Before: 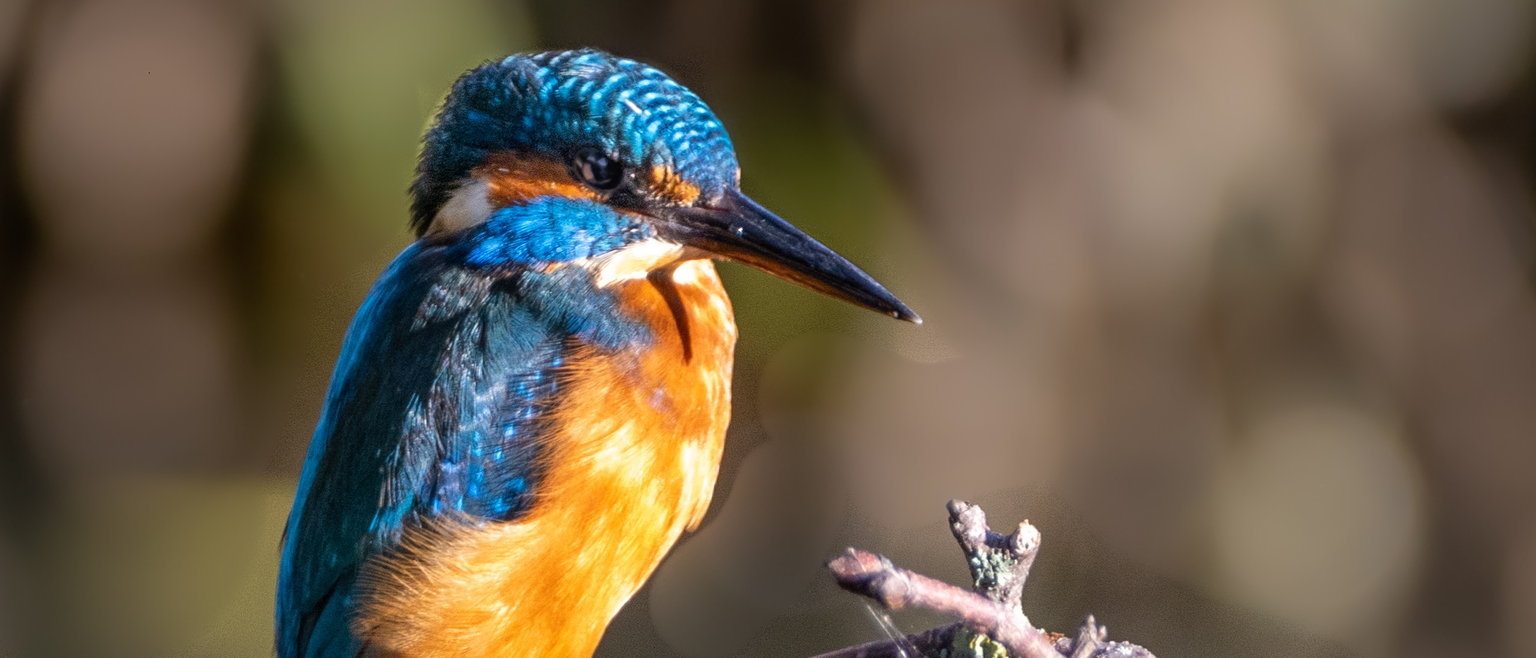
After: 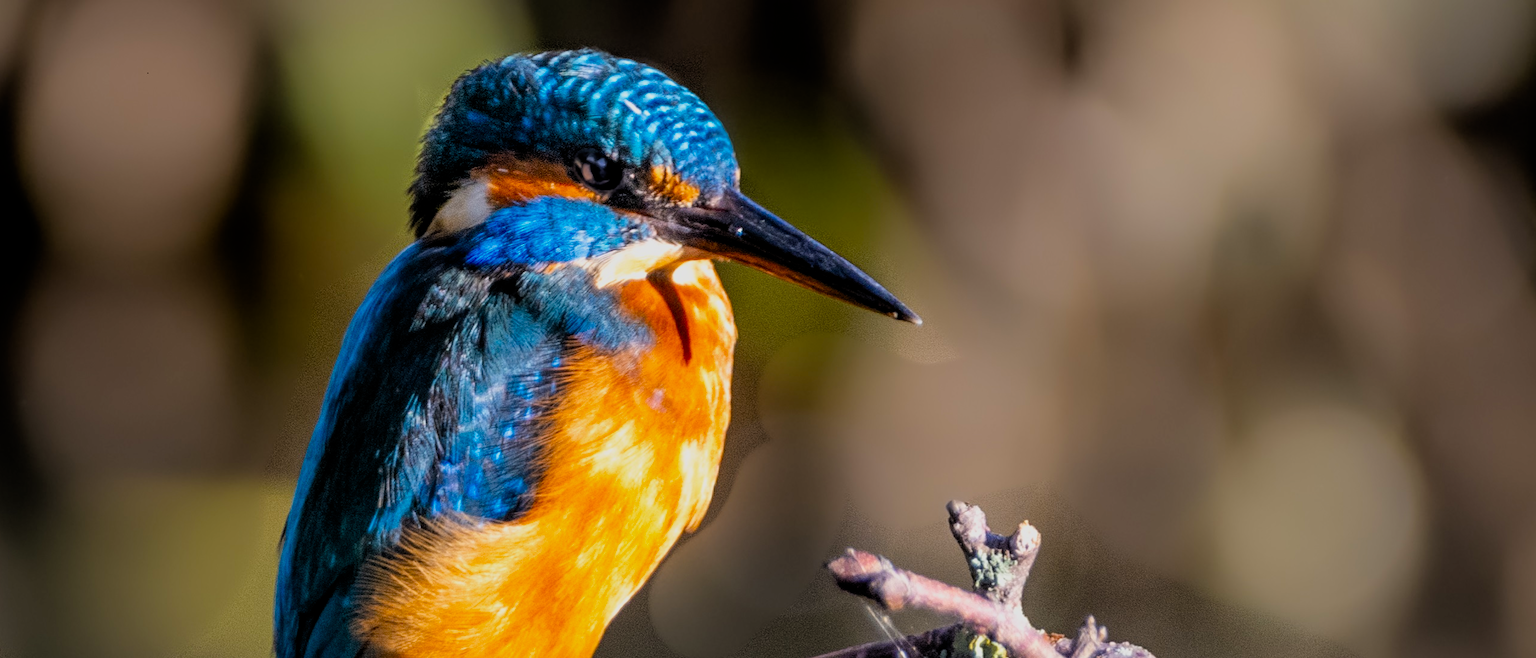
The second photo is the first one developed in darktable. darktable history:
filmic rgb: black relative exposure -7.75 EV, white relative exposure 4.4 EV, threshold 3 EV, target black luminance 0%, hardness 3.76, latitude 50.51%, contrast 1.074, highlights saturation mix 10%, shadows ↔ highlights balance -0.22%, color science v4 (2020), enable highlight reconstruction true
crop and rotate: left 0.126%
